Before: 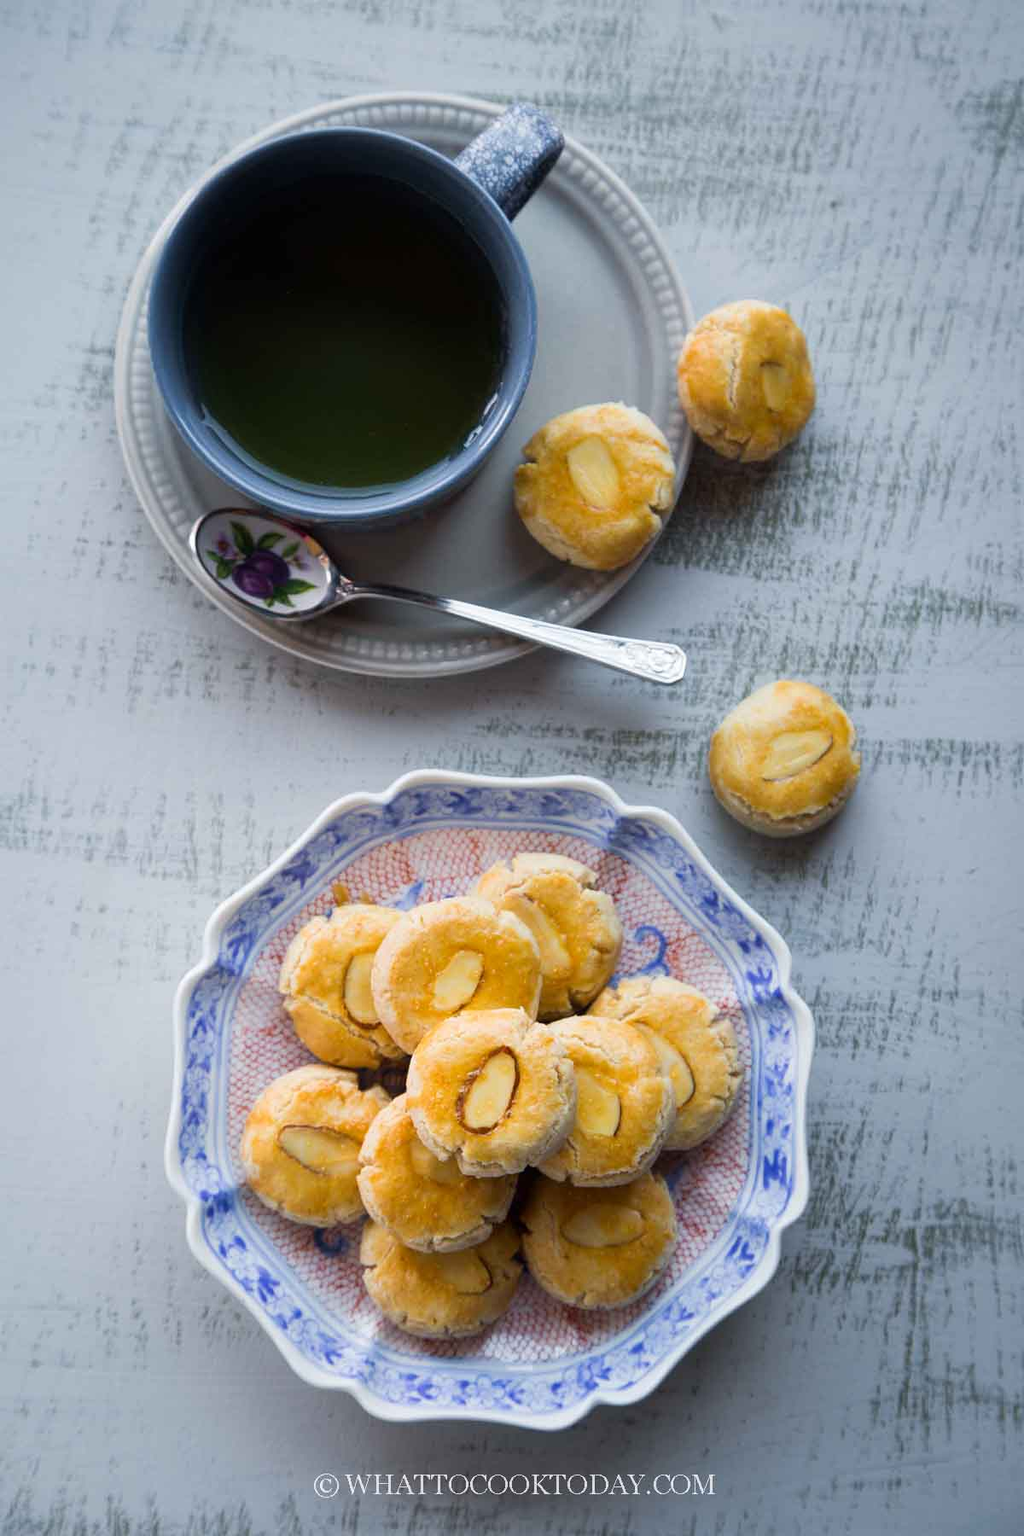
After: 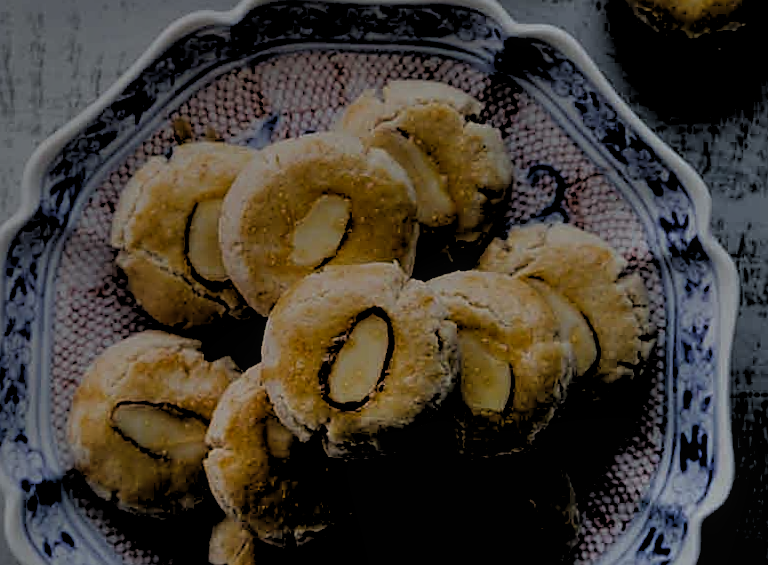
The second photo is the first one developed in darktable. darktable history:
exposure: black level correction 0.009, exposure -0.637 EV, compensate highlight preservation false
rgb levels: levels [[0.034, 0.472, 0.904], [0, 0.5, 1], [0, 0.5, 1]]
rotate and perspective: rotation -0.45°, automatic cropping original format, crop left 0.008, crop right 0.992, crop top 0.012, crop bottom 0.988
shadows and highlights: shadows 49, highlights -41, soften with gaussian
local contrast: detail 110%
sharpen: on, module defaults
tone equalizer: -8 EV -2 EV, -7 EV -2 EV, -6 EV -2 EV, -5 EV -2 EV, -4 EV -2 EV, -3 EV -2 EV, -2 EV -2 EV, -1 EV -1.63 EV, +0 EV -2 EV
crop: left 18.091%, top 51.13%, right 17.525%, bottom 16.85%
